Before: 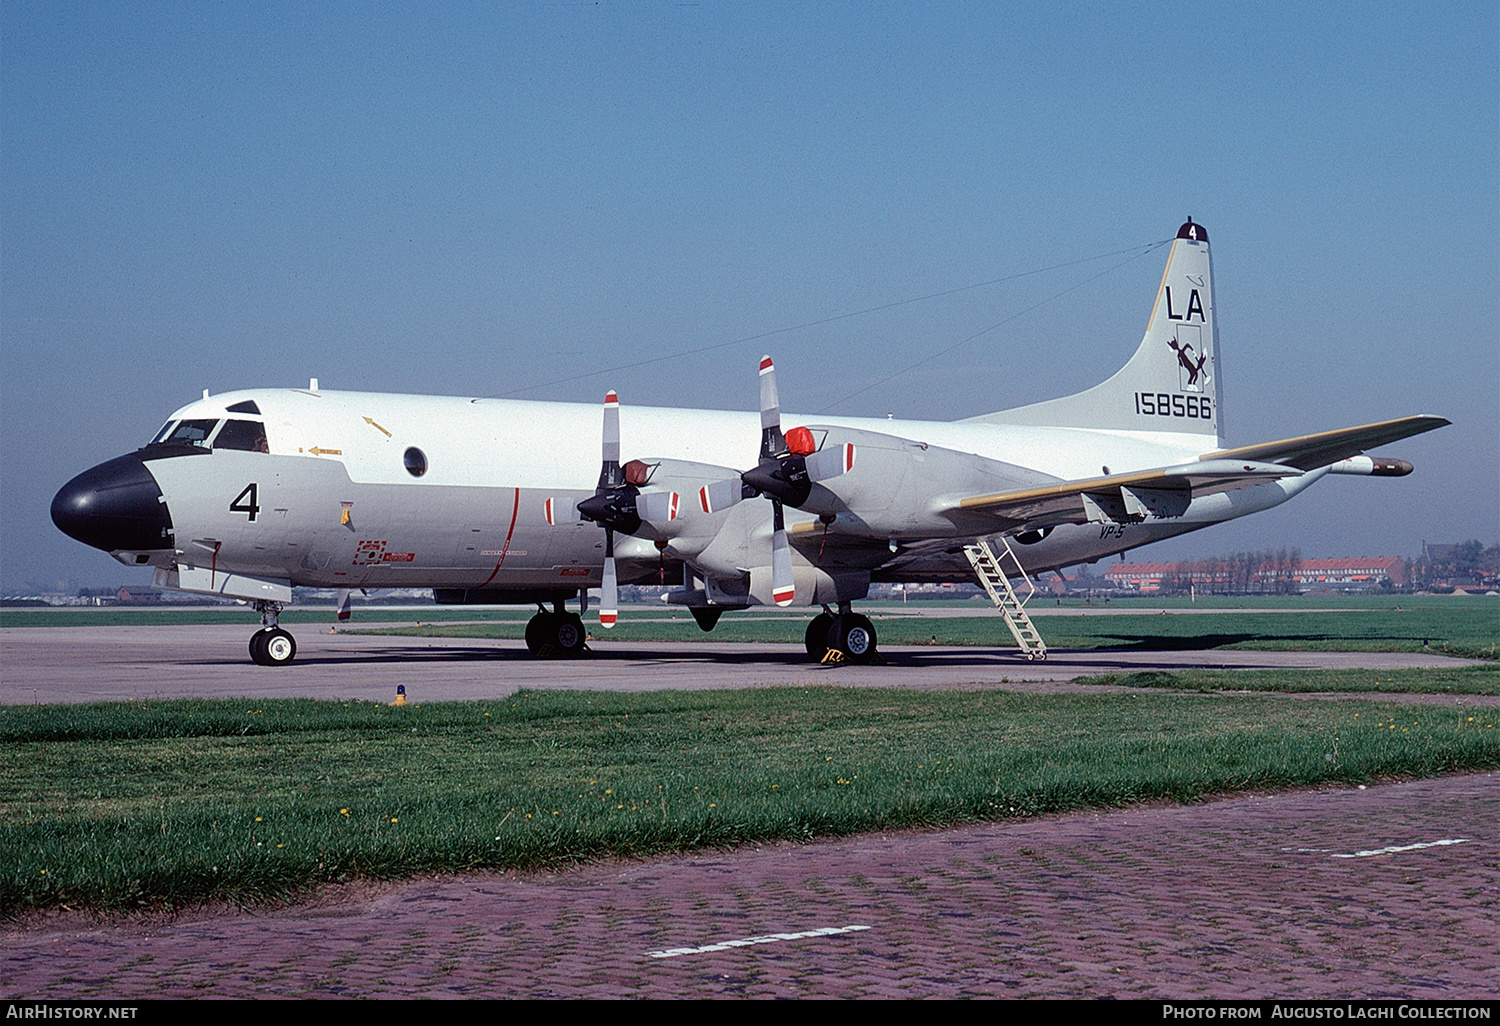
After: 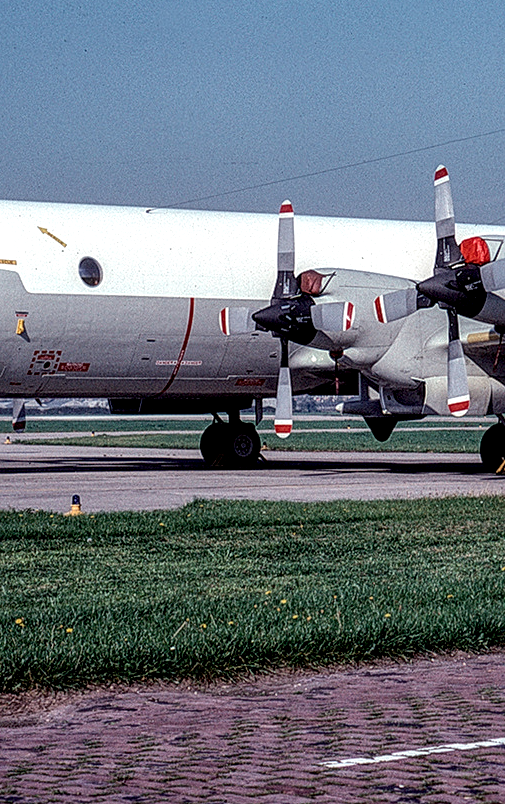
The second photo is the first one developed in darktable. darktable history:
crop and rotate: left 21.682%, top 18.584%, right 44.624%, bottom 2.981%
exposure: compensate exposure bias true, compensate highlight preservation false
local contrast: highlights 10%, shadows 39%, detail 183%, midtone range 0.465
sharpen: amount 0.216
